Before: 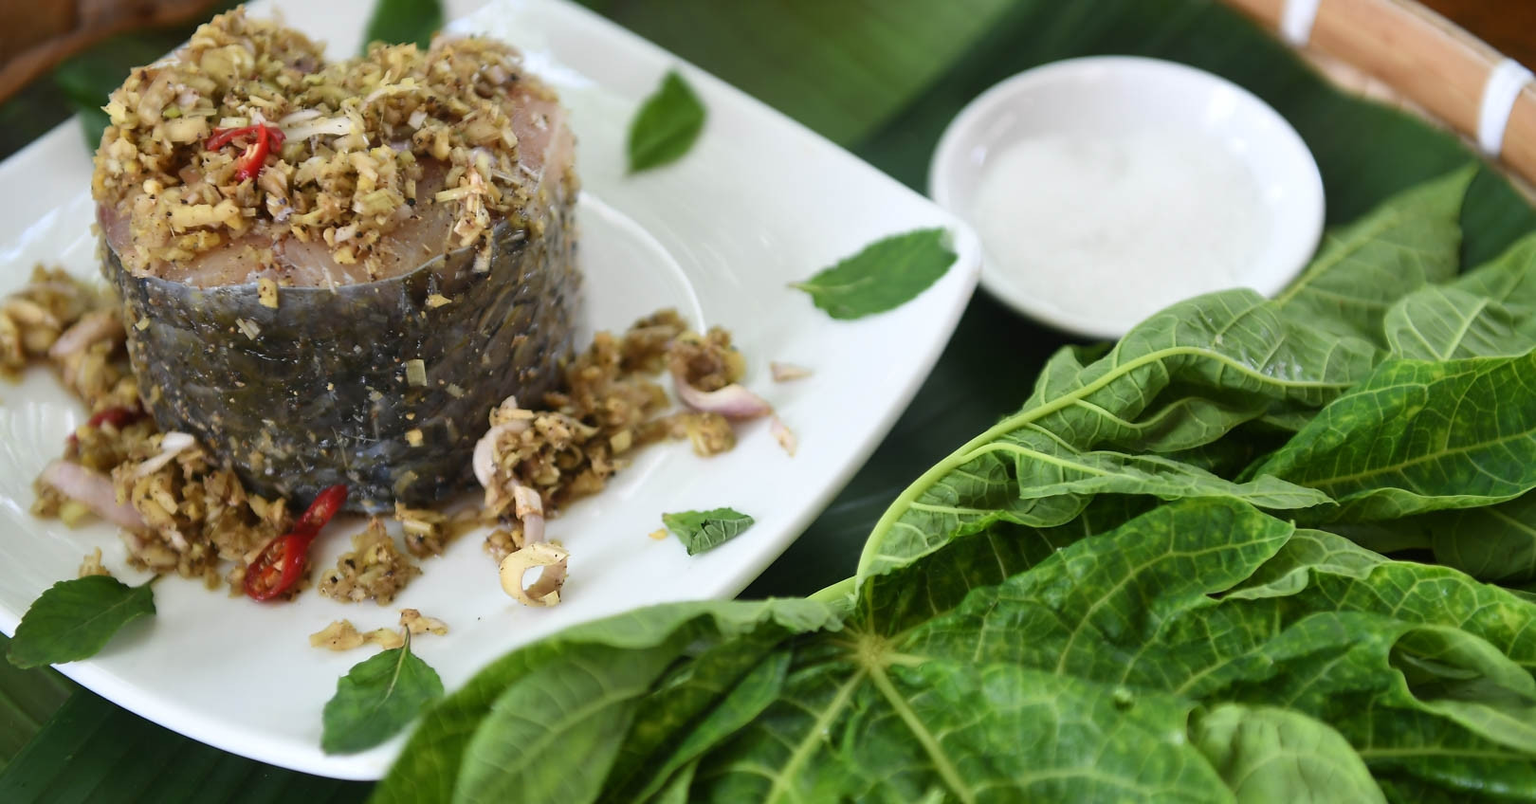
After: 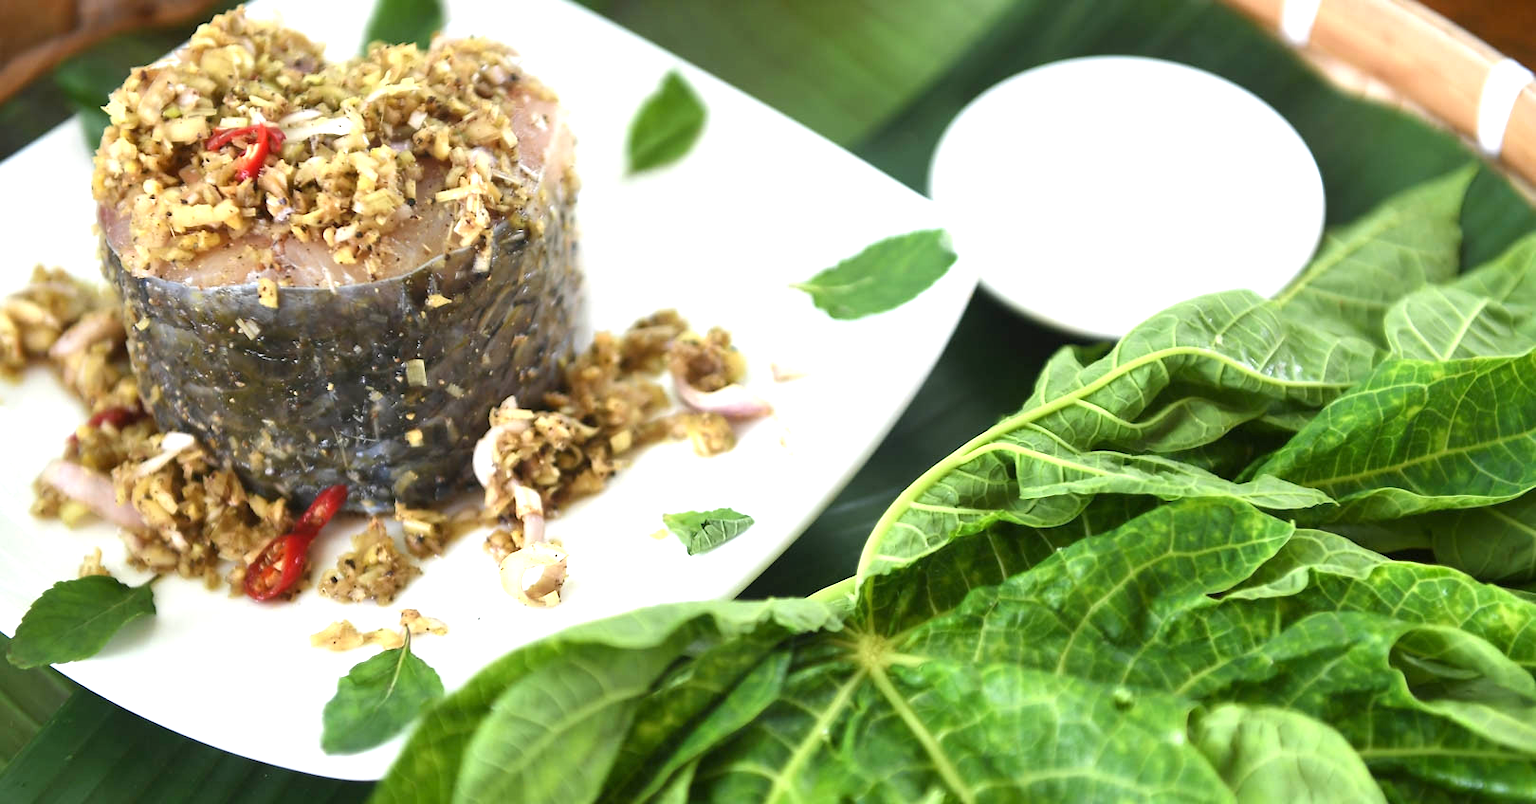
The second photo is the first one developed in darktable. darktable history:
levels: levels [0, 0.492, 0.984]
exposure: black level correction 0, exposure 0.934 EV, compensate exposure bias true, compensate highlight preservation false
